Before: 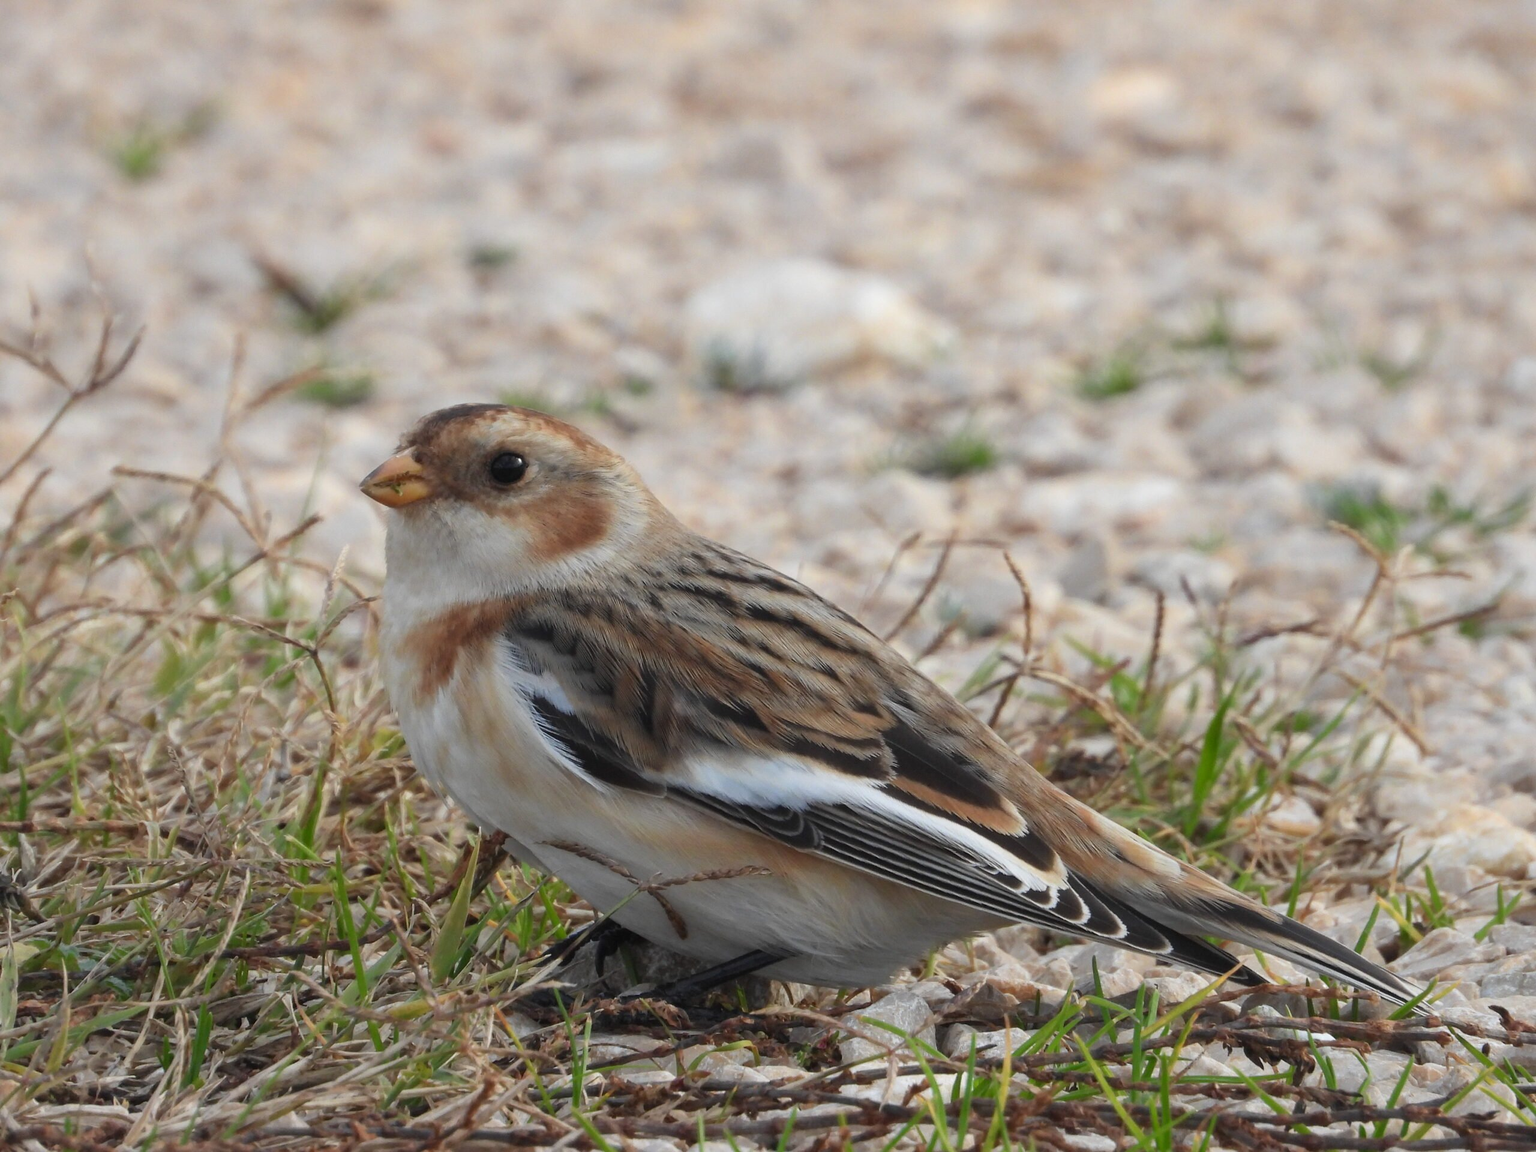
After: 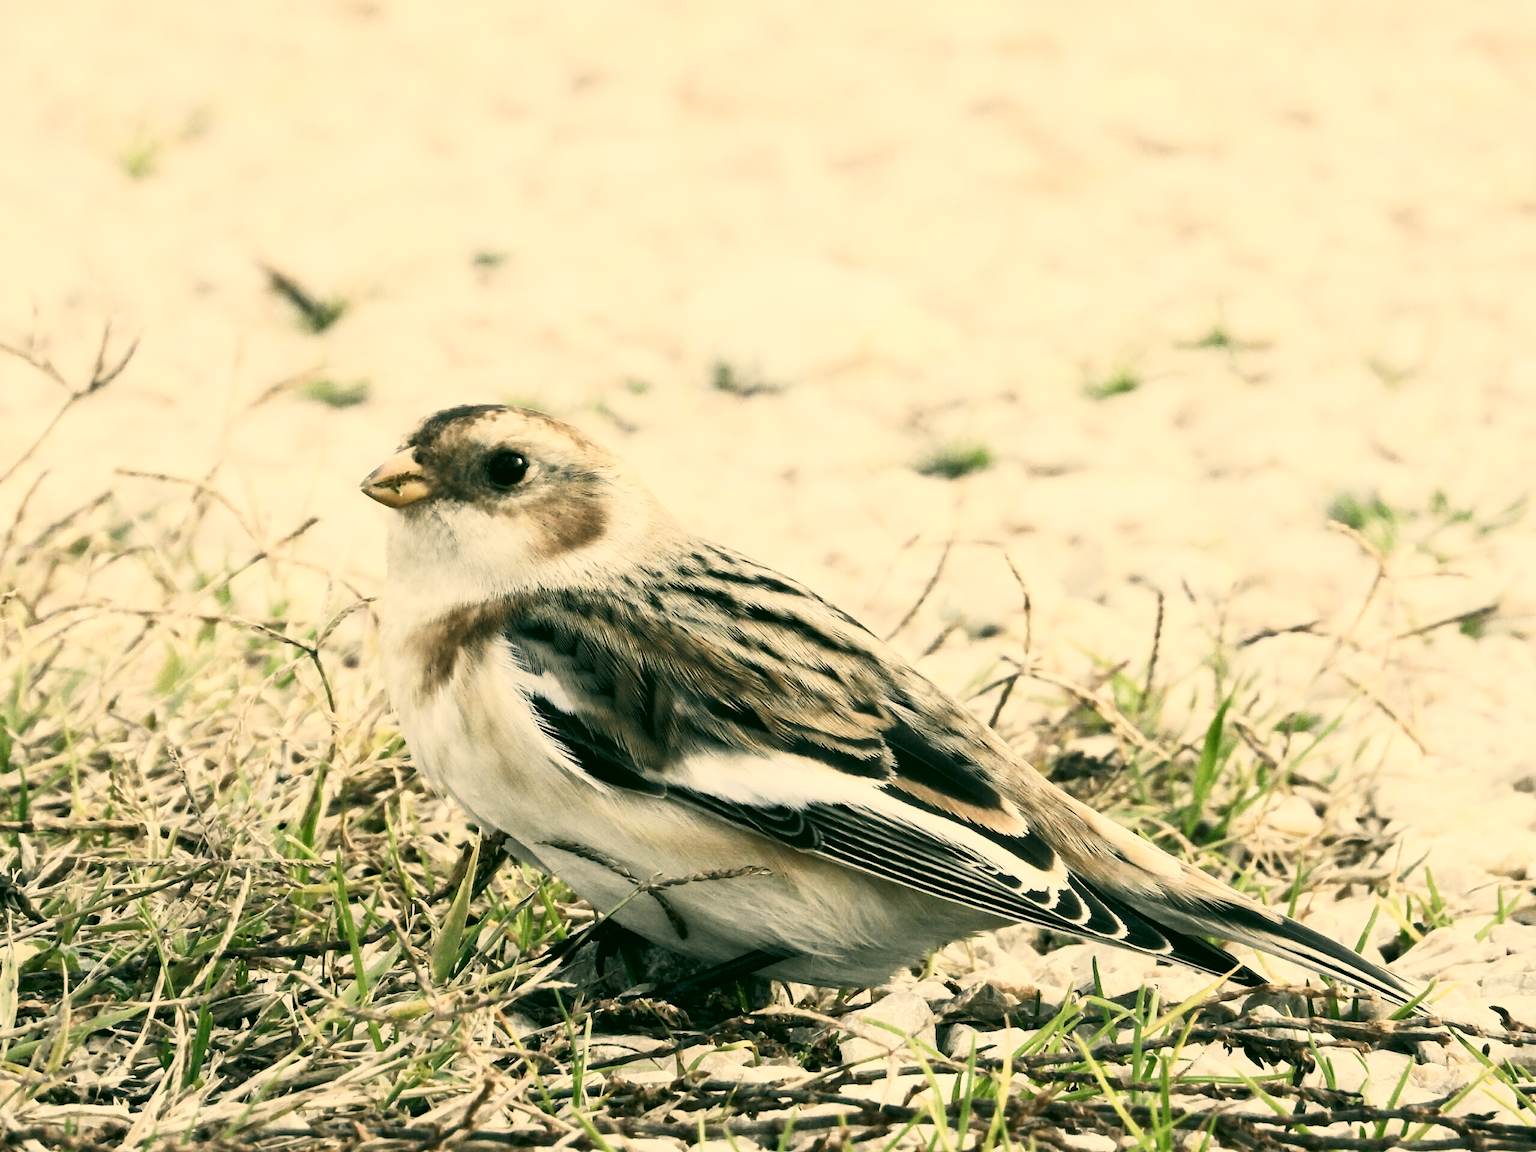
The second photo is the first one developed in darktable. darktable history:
tone curve: curves: ch0 [(0, 0) (0.118, 0.034) (0.182, 0.124) (0.265, 0.214) (0.504, 0.508) (0.783, 0.825) (1, 1)], preserve colors none
contrast brightness saturation: contrast 0.566, brightness 0.567, saturation -0.346
color correction: highlights a* 4.67, highlights b* 24.18, shadows a* -16.2, shadows b* 3.83
filmic rgb: black relative exposure -7.65 EV, white relative exposure 4.56 EV, hardness 3.61
